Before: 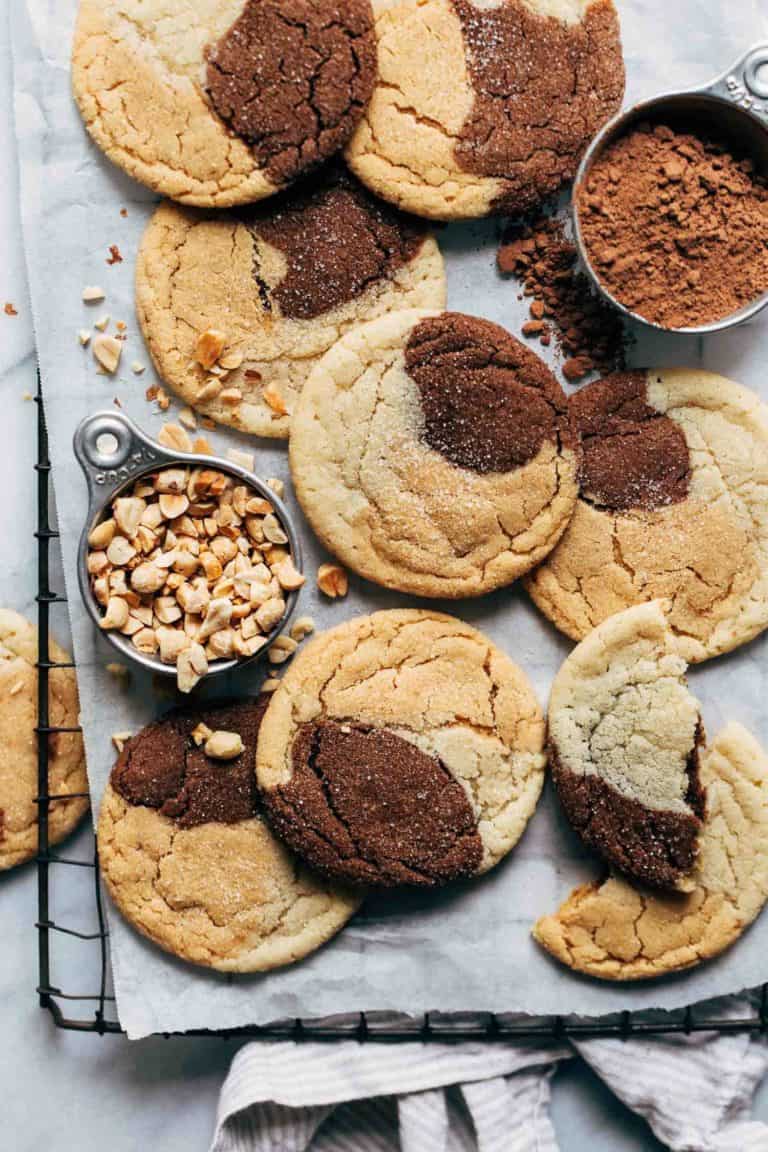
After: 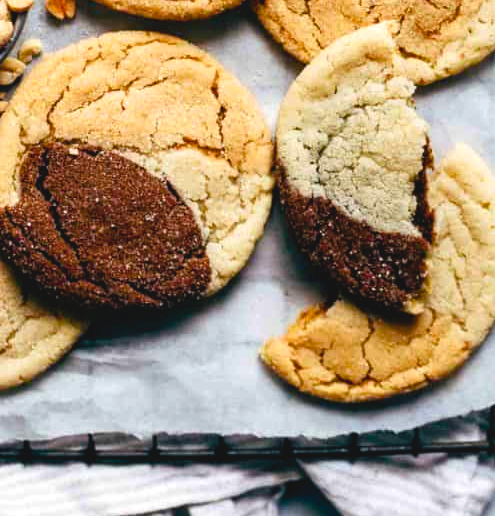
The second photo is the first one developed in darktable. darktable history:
color balance rgb: shadows lift › luminance -20%, power › hue 72.24°, highlights gain › luminance 15%, global offset › hue 171.6°, perceptual saturation grading › global saturation 14.09%, perceptual saturation grading › highlights -25%, perceptual saturation grading › shadows 25%, global vibrance 25%, contrast 10%
contrast brightness saturation: contrast -0.1, brightness 0.05, saturation 0.08
shadows and highlights: shadows 37.27, highlights -28.18, soften with gaussian
crop and rotate: left 35.509%, top 50.238%, bottom 4.934%
exposure: black level correction 0.004, exposure 0.014 EV, compensate highlight preservation false
